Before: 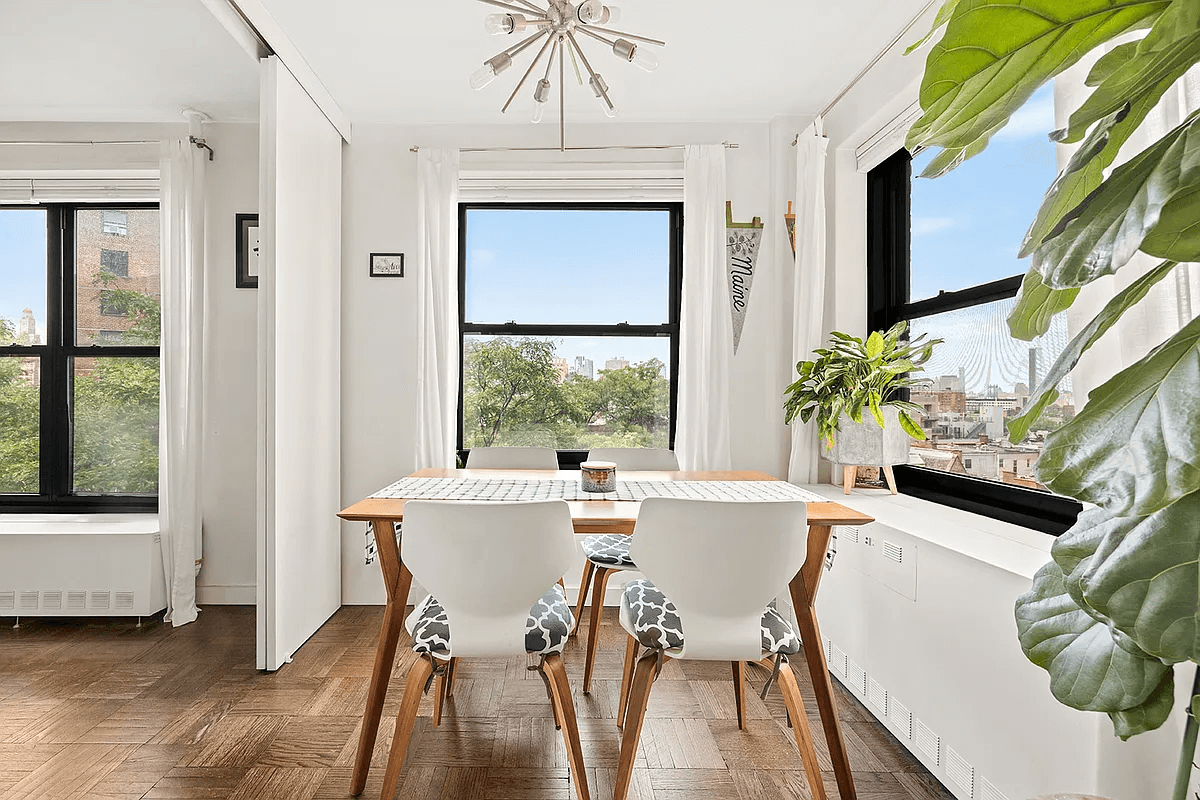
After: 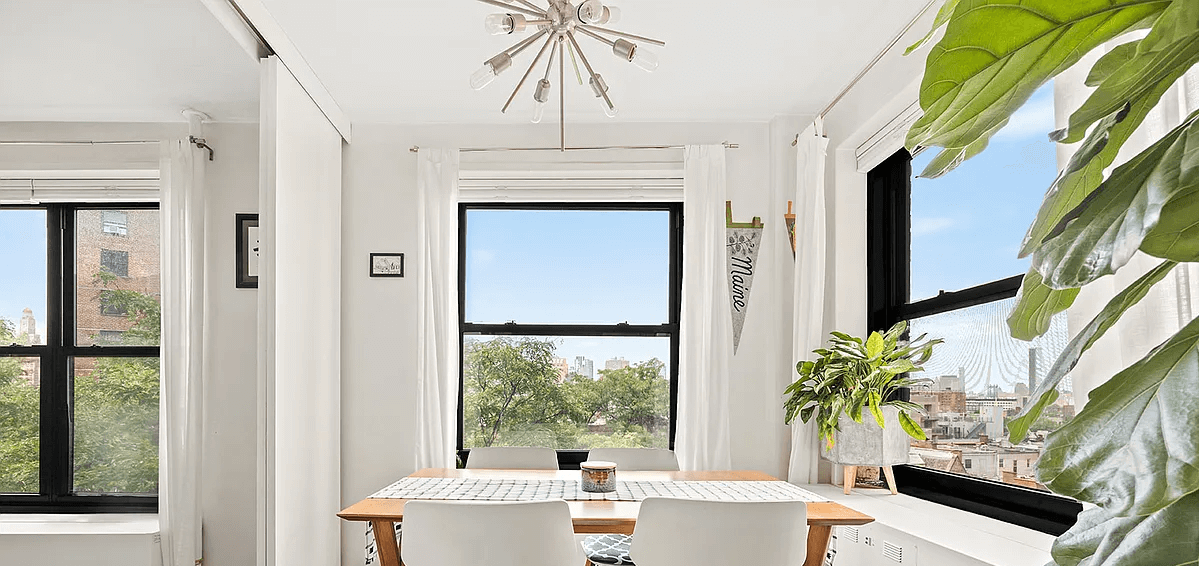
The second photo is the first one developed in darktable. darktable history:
color calibration: illuminant same as pipeline (D50), adaptation XYZ, x 0.346, y 0.358, temperature 5023.39 K
crop: right 0%, bottom 29.155%
